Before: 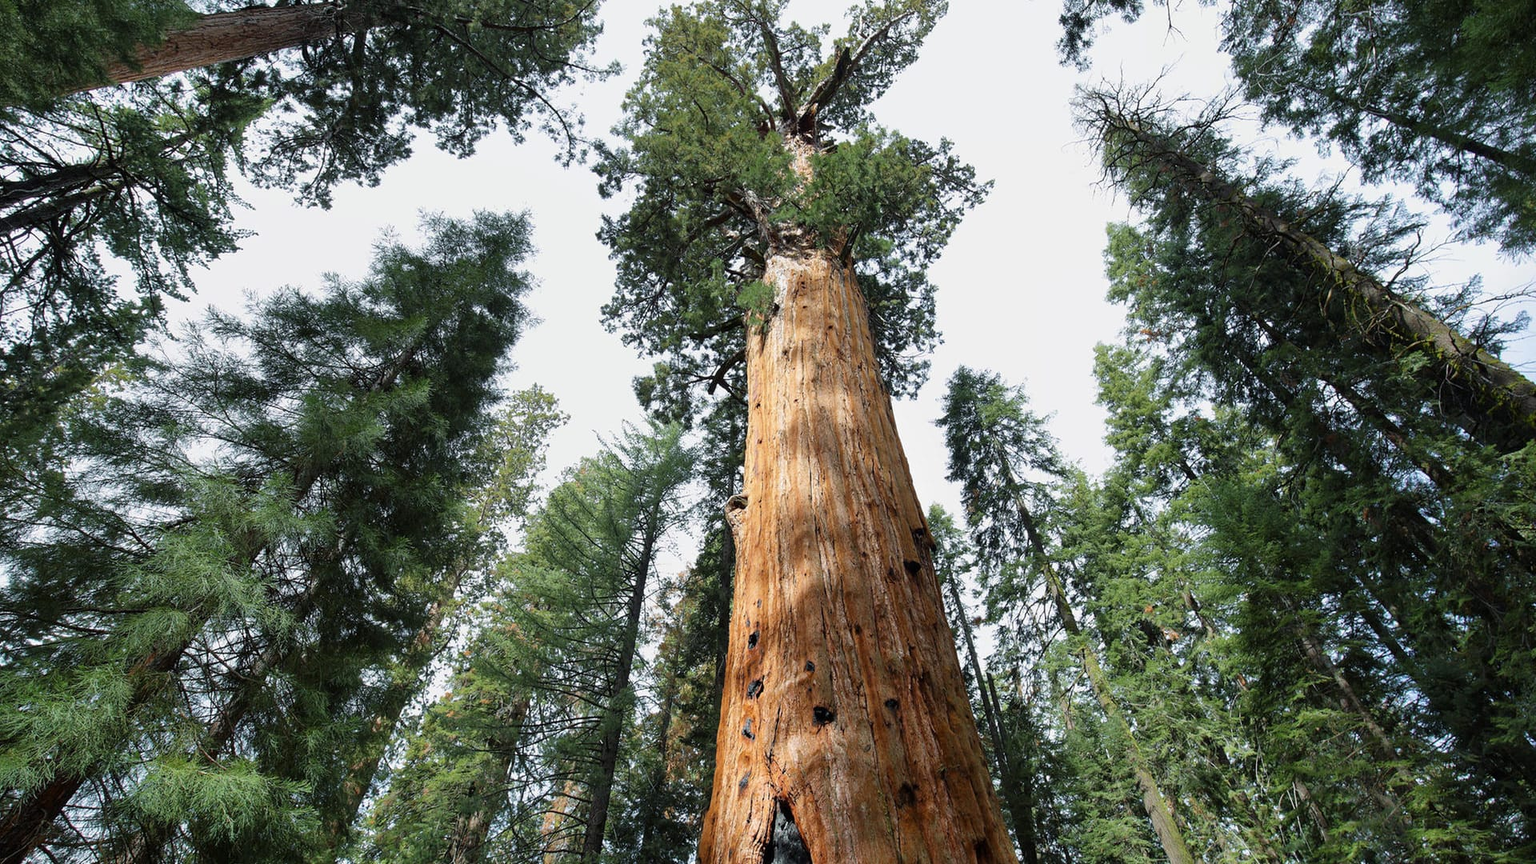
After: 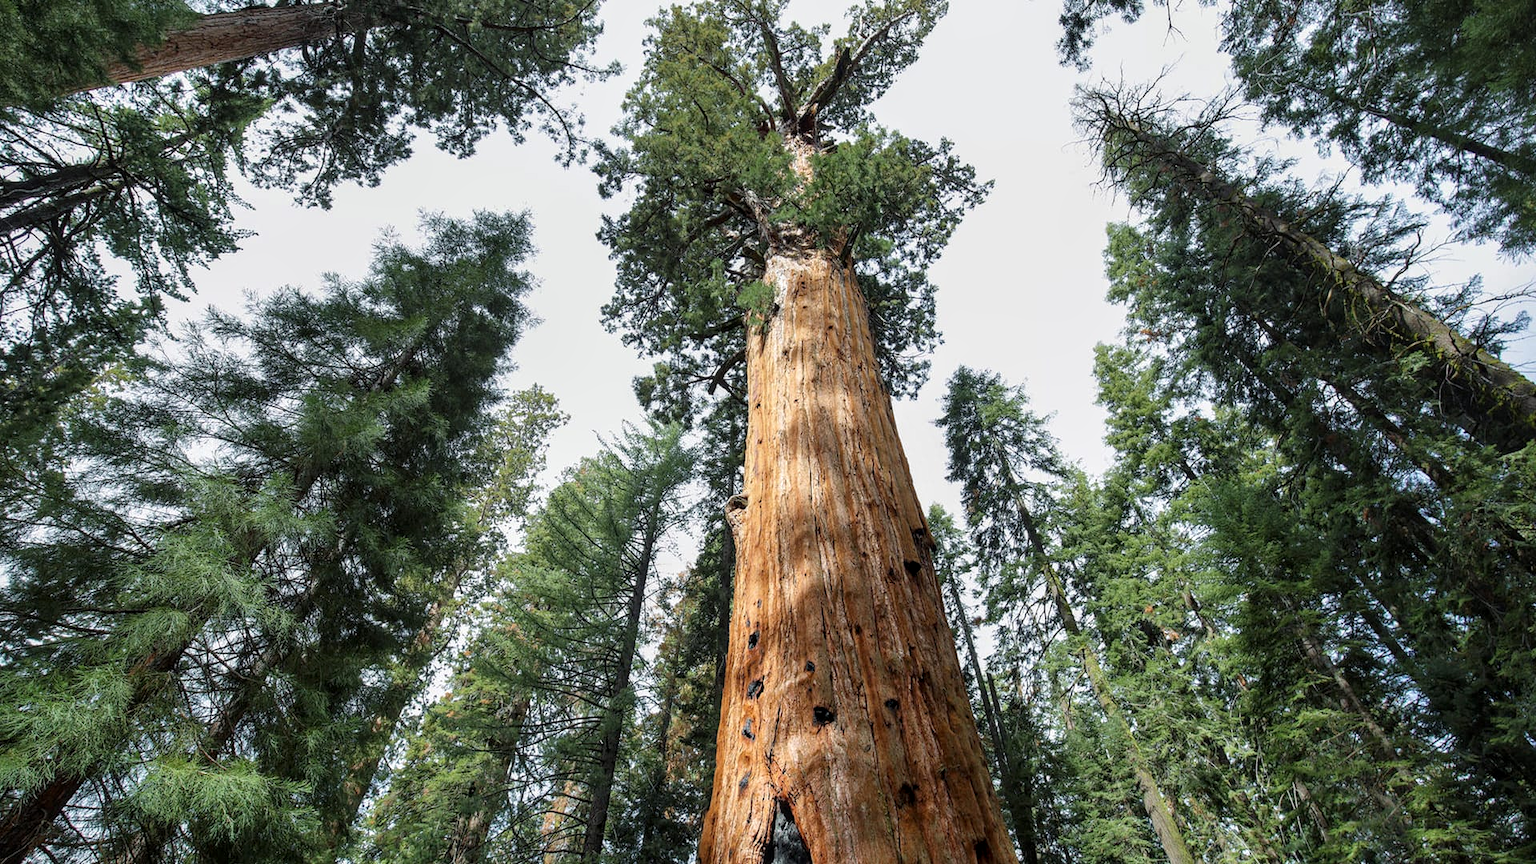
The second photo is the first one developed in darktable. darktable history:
exposure: black level correction 0, exposure 0 EV, compensate highlight preservation false
color calibration: illuminant same as pipeline (D50), adaptation none (bypass), x 0.332, y 0.333, temperature 5006.98 K
local contrast: on, module defaults
